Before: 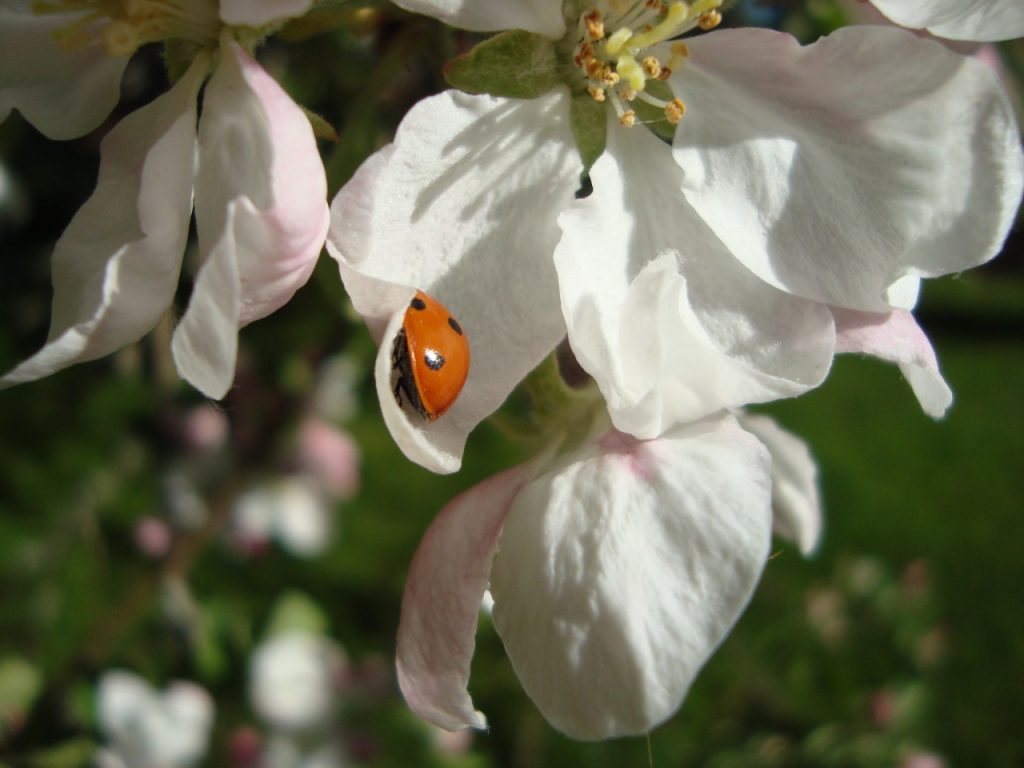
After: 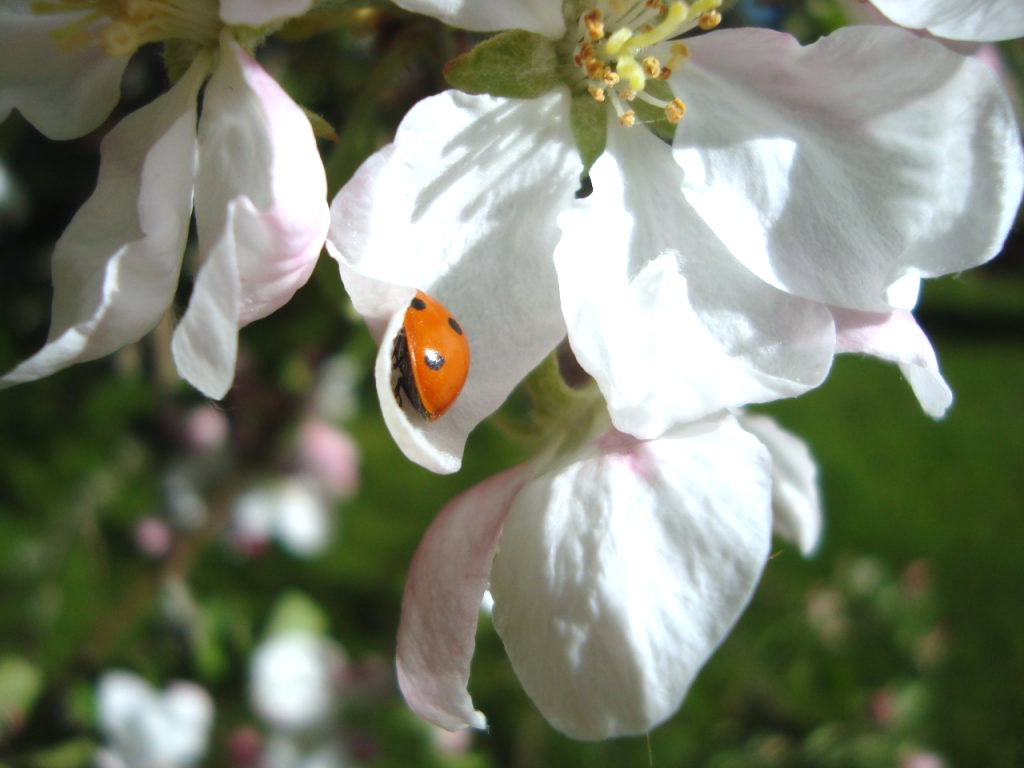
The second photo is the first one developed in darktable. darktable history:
contrast equalizer: octaves 7, y [[0.502, 0.505, 0.512, 0.529, 0.564, 0.588], [0.5 ×6], [0.502, 0.505, 0.512, 0.529, 0.564, 0.588], [0, 0.001, 0.001, 0.004, 0.008, 0.011], [0, 0.001, 0.001, 0.004, 0.008, 0.011]], mix -1
white balance: red 0.954, blue 1.079
exposure: black level correction 0, exposure 0.6 EV, compensate highlight preservation false
